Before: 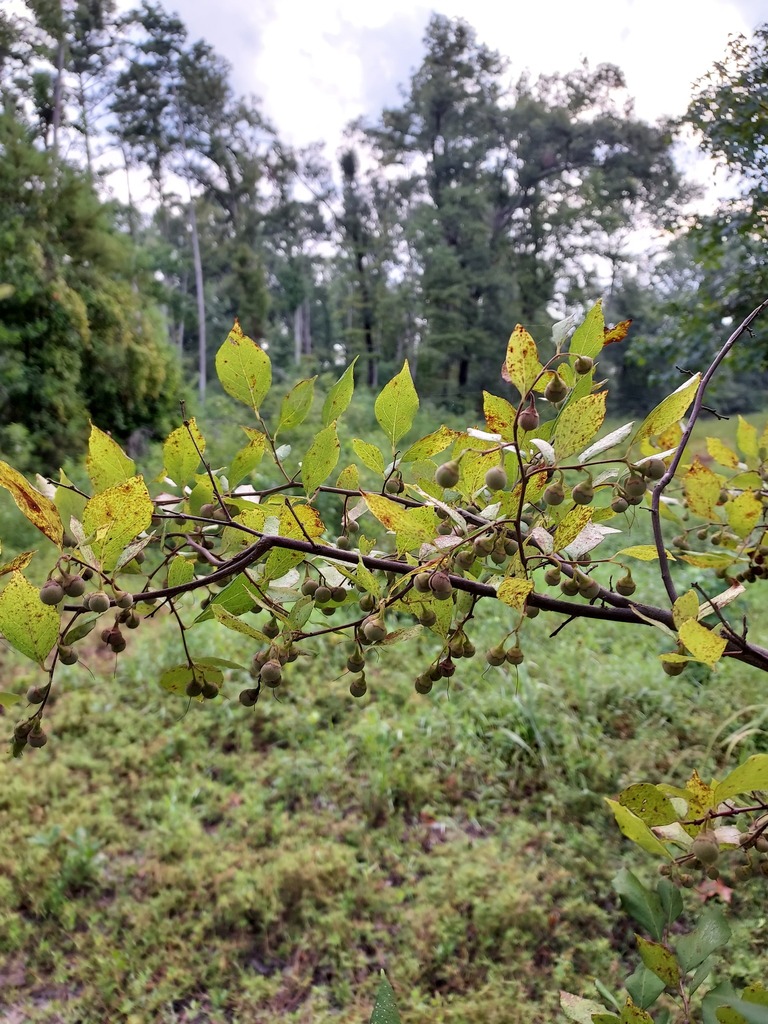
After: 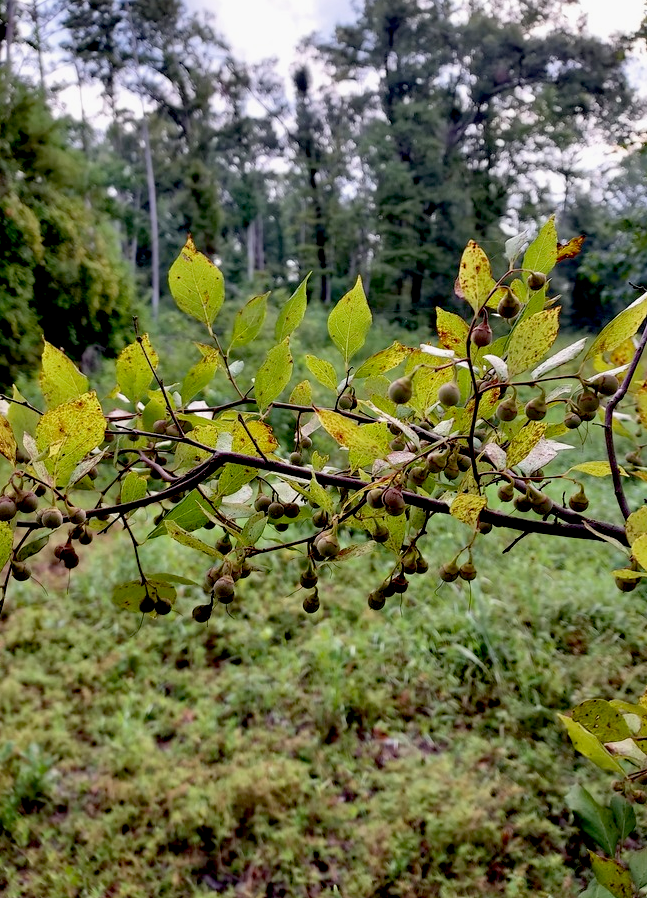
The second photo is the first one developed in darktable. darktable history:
crop: left 6.22%, top 8.282%, right 9.532%, bottom 3.964%
exposure: black level correction 0.028, exposure -0.077 EV, compensate exposure bias true, compensate highlight preservation false
sharpen: radius 2.873, amount 0.869, threshold 47.288
